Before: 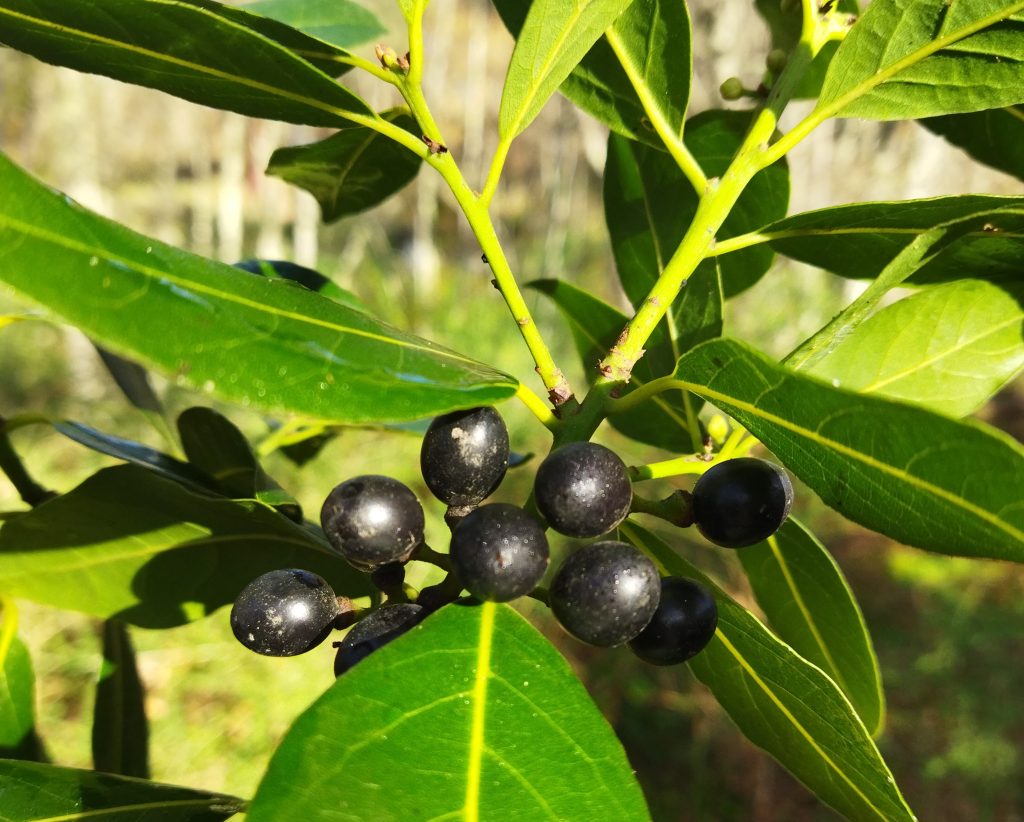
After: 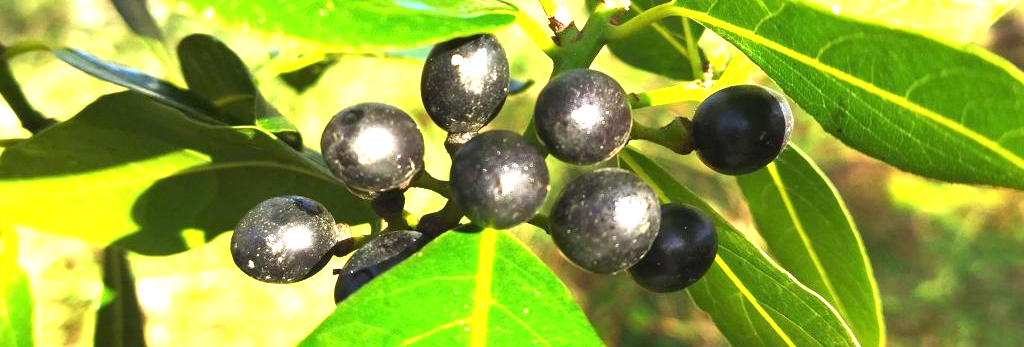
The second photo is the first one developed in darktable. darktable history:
crop: top 45.387%, bottom 12.295%
exposure: black level correction 0, exposure 1.663 EV, compensate highlight preservation false
